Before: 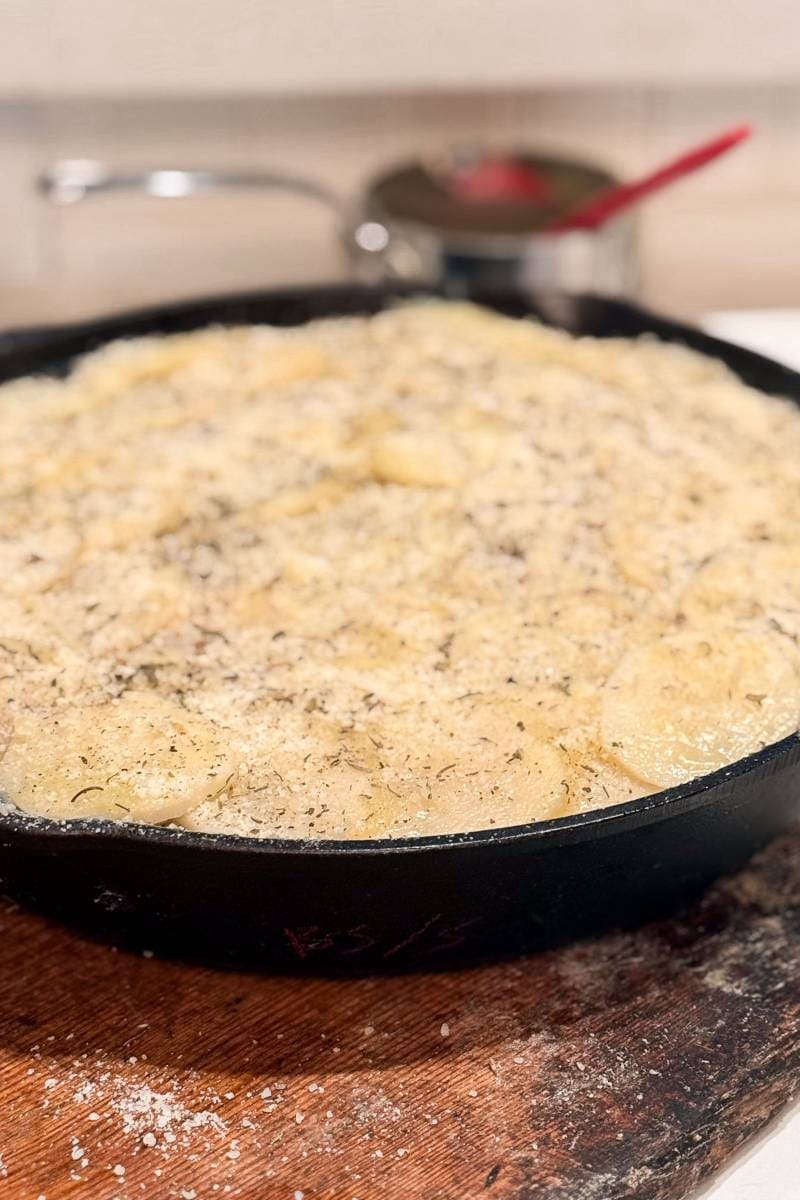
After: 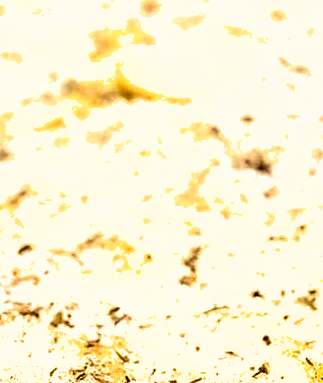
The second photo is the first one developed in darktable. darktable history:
crop: left 31.751%, top 32.172%, right 27.8%, bottom 35.83%
white balance: red 0.978, blue 0.999
shadows and highlights: white point adjustment 0.05, highlights color adjustment 55.9%, soften with gaussian
exposure: exposure 0.766 EV, compensate highlight preservation false
